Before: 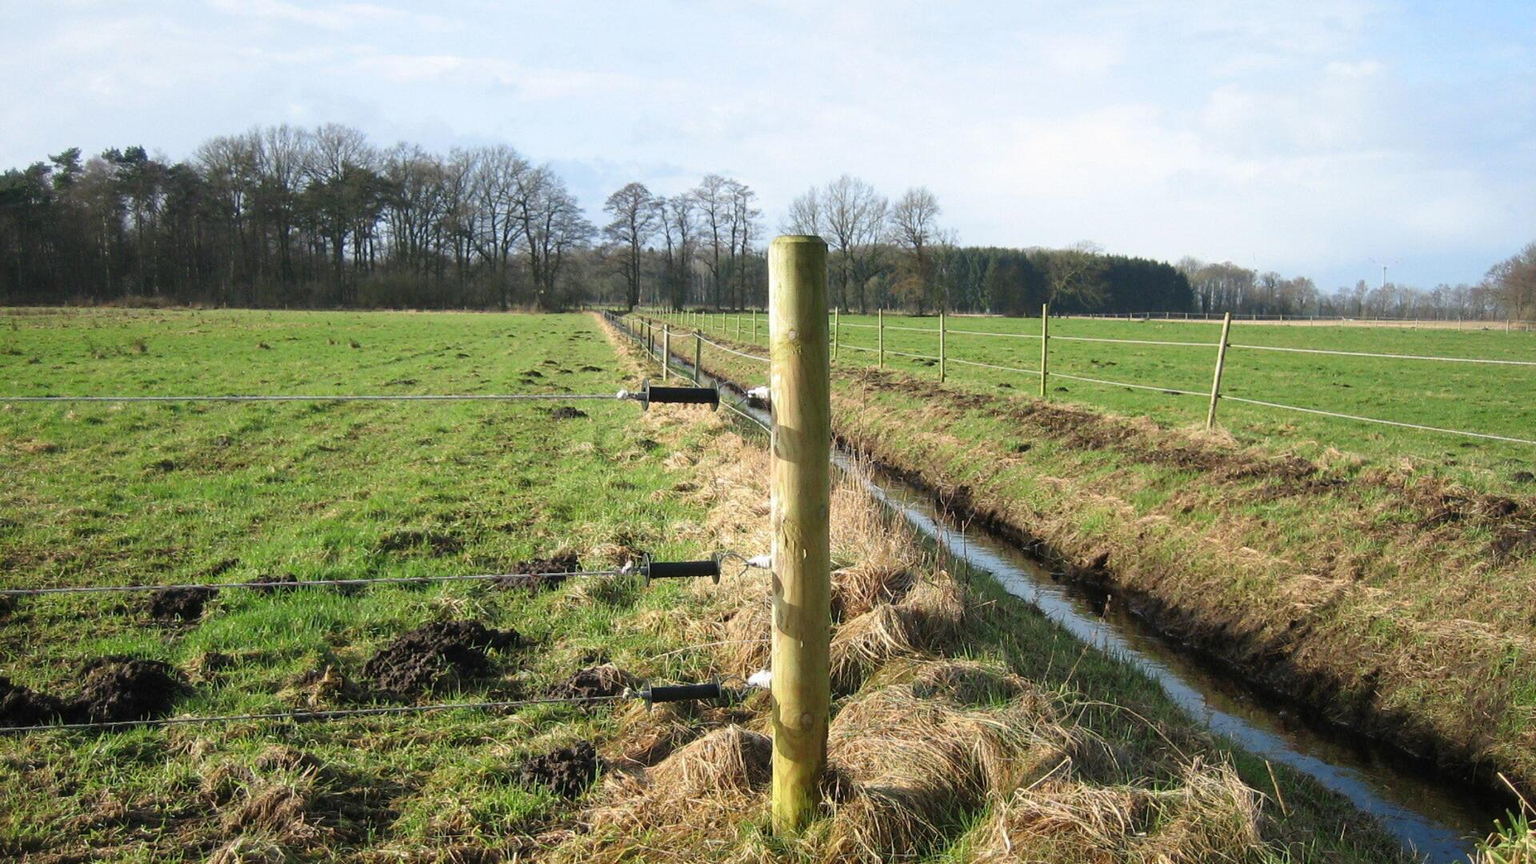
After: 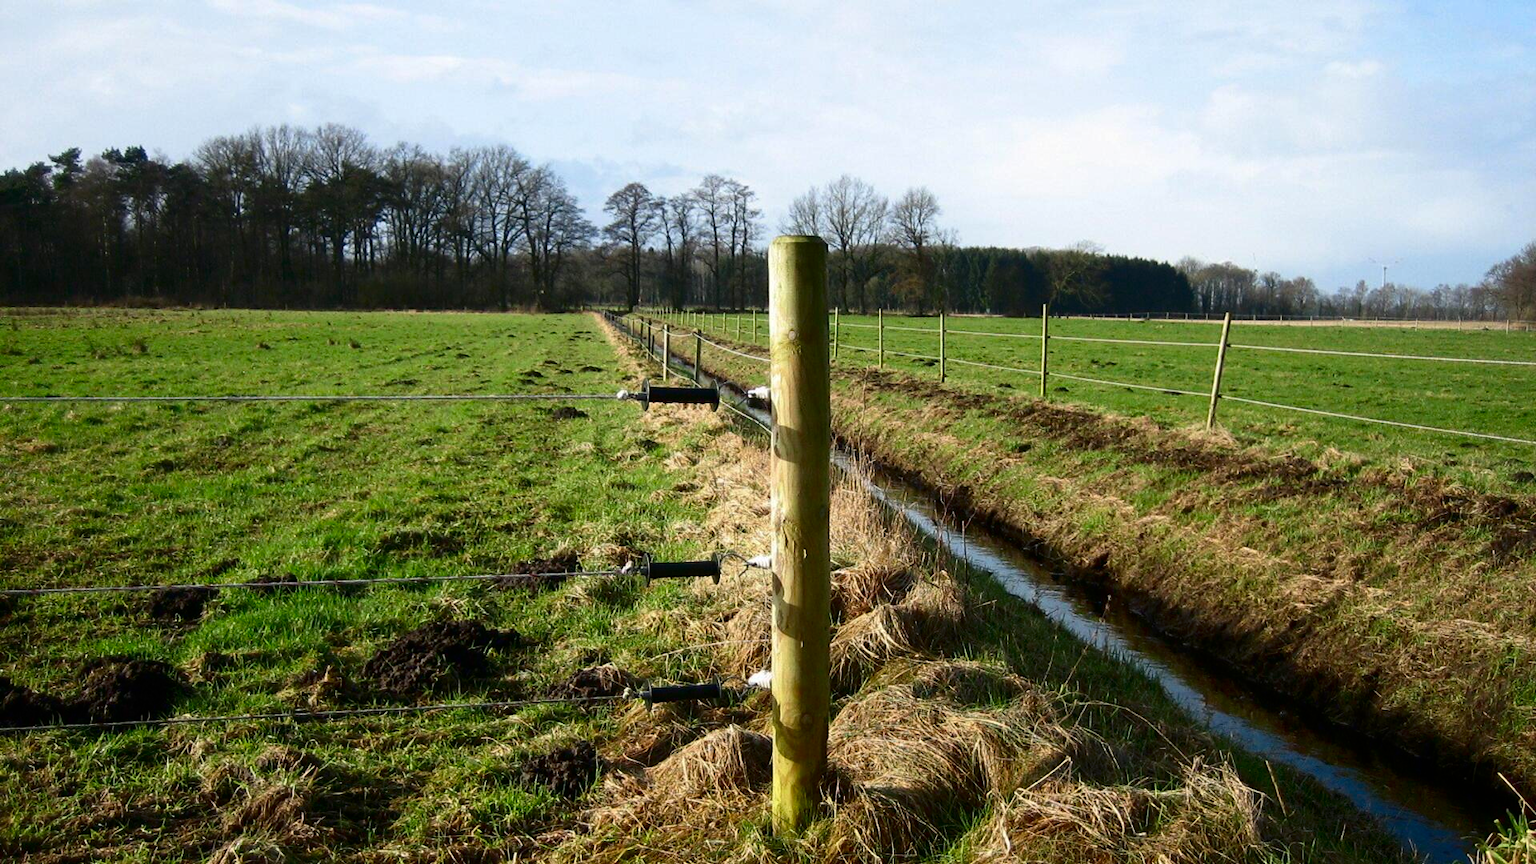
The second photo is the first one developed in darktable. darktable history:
contrast brightness saturation: contrast 0.132, brightness -0.243, saturation 0.139
